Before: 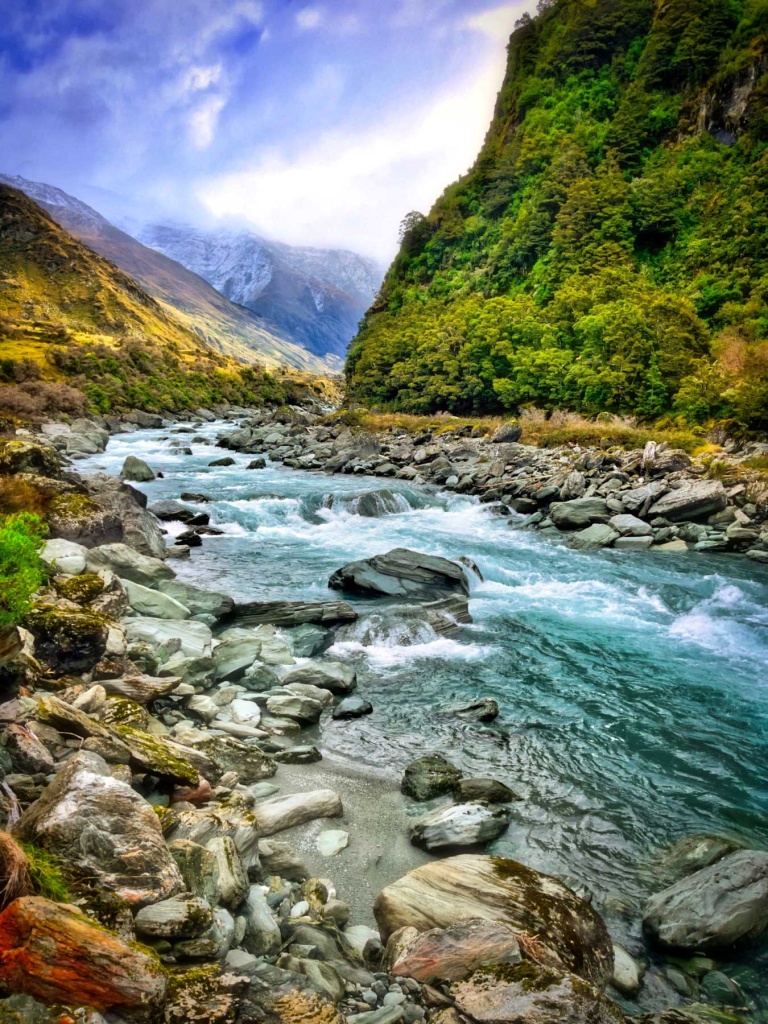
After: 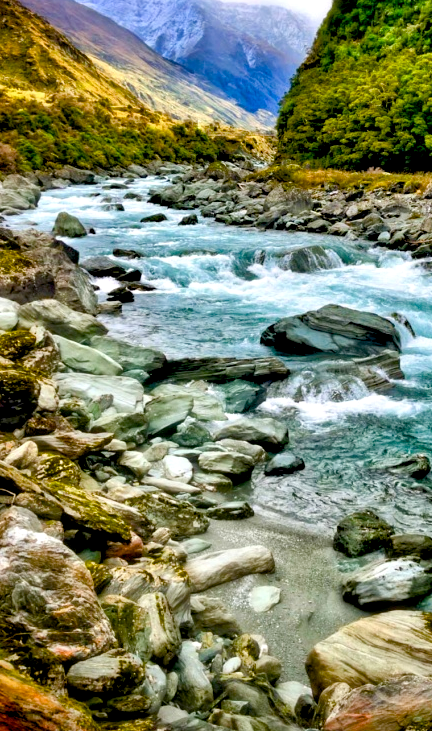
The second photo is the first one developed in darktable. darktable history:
crop: left 8.966%, top 23.852%, right 34.699%, bottom 4.703%
color balance rgb: shadows lift › luminance -9.41%, highlights gain › luminance 17.6%, global offset › luminance -1.45%, perceptual saturation grading › highlights -17.77%, perceptual saturation grading › mid-tones 33.1%, perceptual saturation grading › shadows 50.52%, global vibrance 24.22%
